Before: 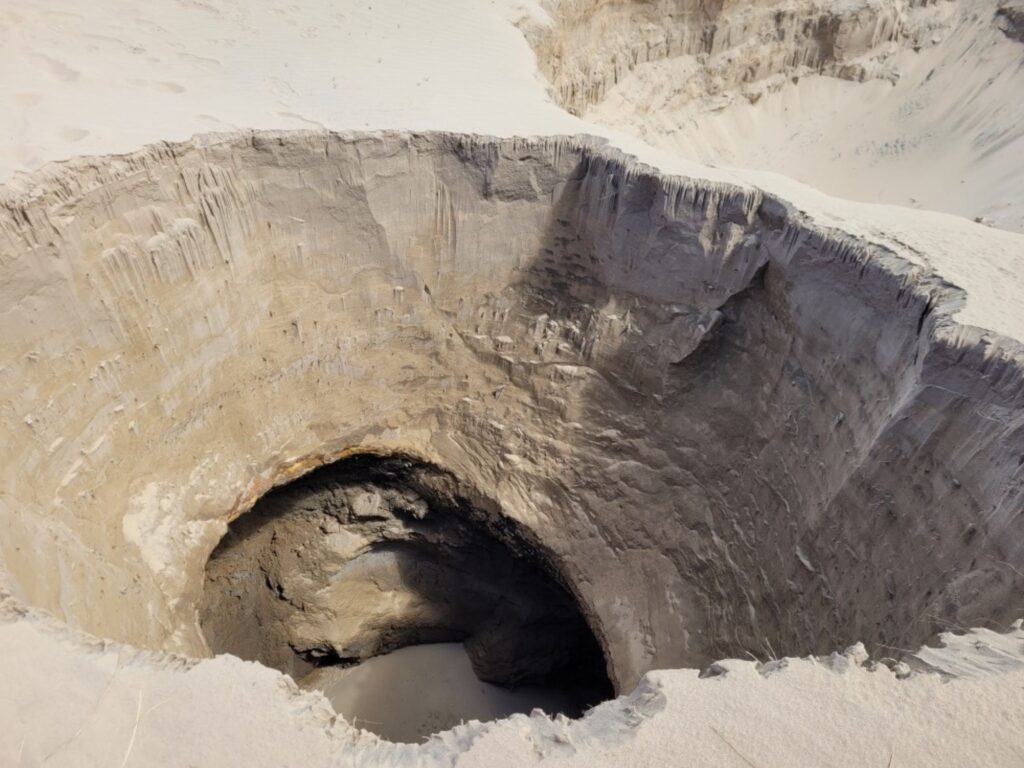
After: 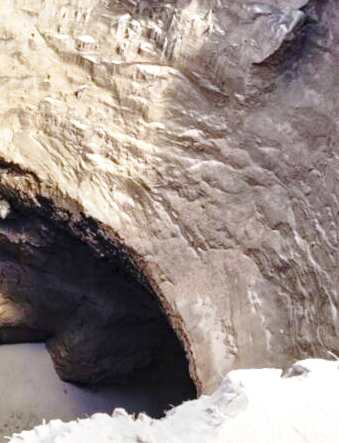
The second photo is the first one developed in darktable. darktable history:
crop: left 40.878%, top 39.176%, right 25.993%, bottom 3.081%
color balance rgb: perceptual saturation grading › global saturation 35%, perceptual saturation grading › highlights -25%, perceptual saturation grading › shadows 50%
exposure: black level correction 0, exposure 0.7 EV, compensate exposure bias true, compensate highlight preservation false
contrast brightness saturation: saturation -0.17
local contrast: detail 130%
base curve: curves: ch0 [(0, 0) (0.028, 0.03) (0.121, 0.232) (0.46, 0.748) (0.859, 0.968) (1, 1)], preserve colors none
white balance: red 0.983, blue 1.036
